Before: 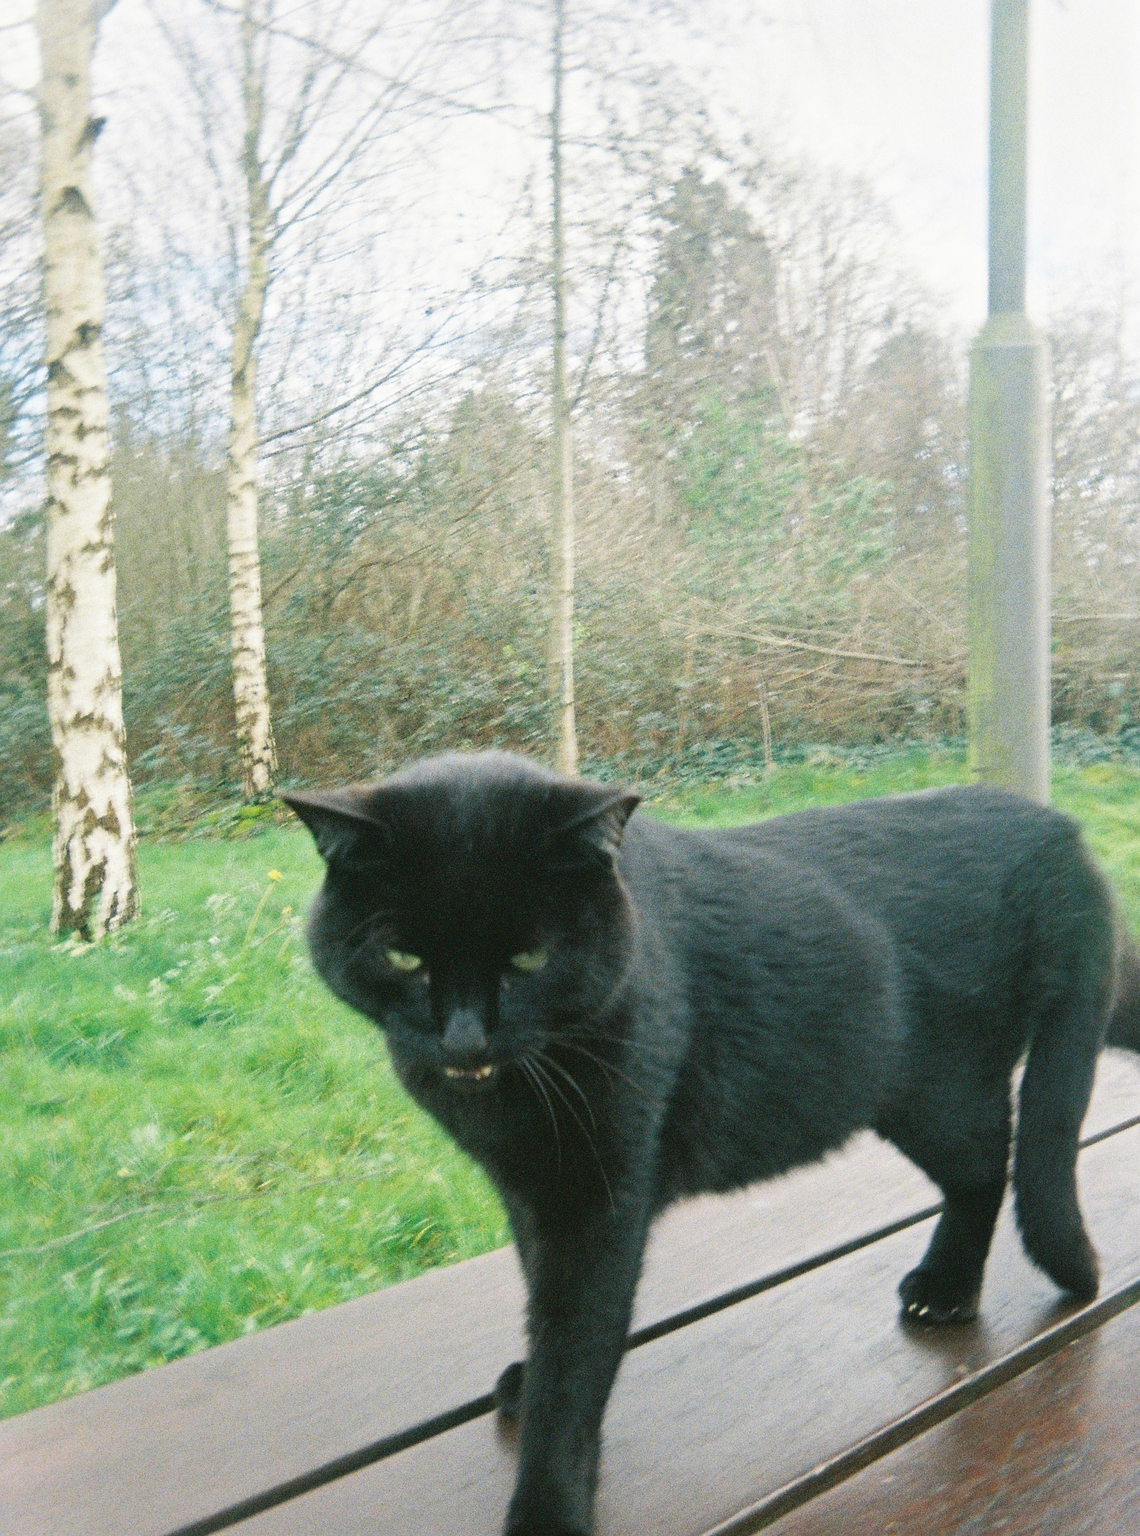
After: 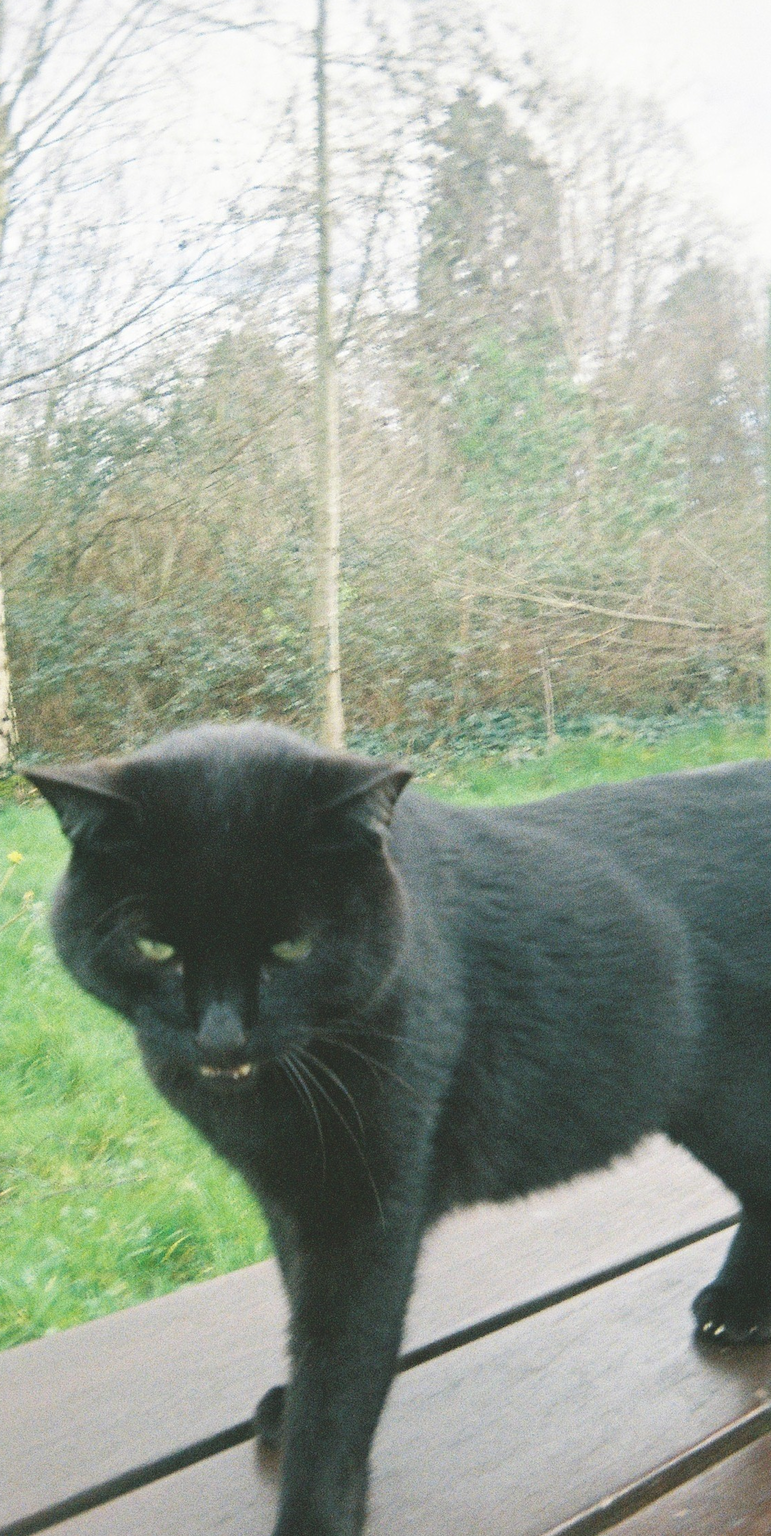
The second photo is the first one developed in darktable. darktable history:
color balance: lift [1.007, 1, 1, 1], gamma [1.097, 1, 1, 1]
crop and rotate: left 22.918%, top 5.629%, right 14.711%, bottom 2.247%
